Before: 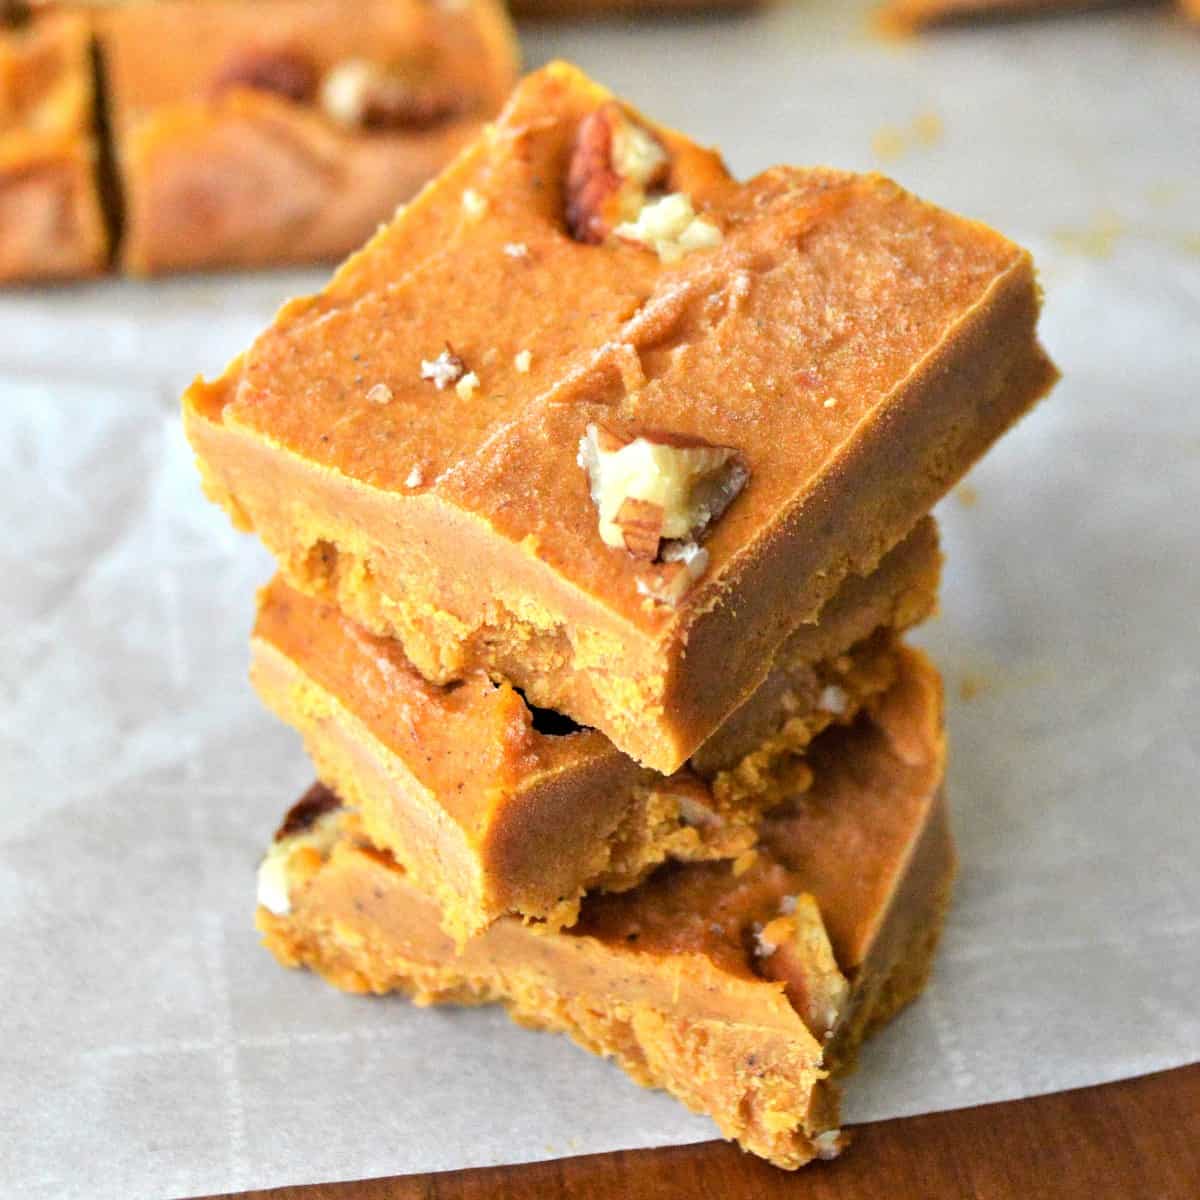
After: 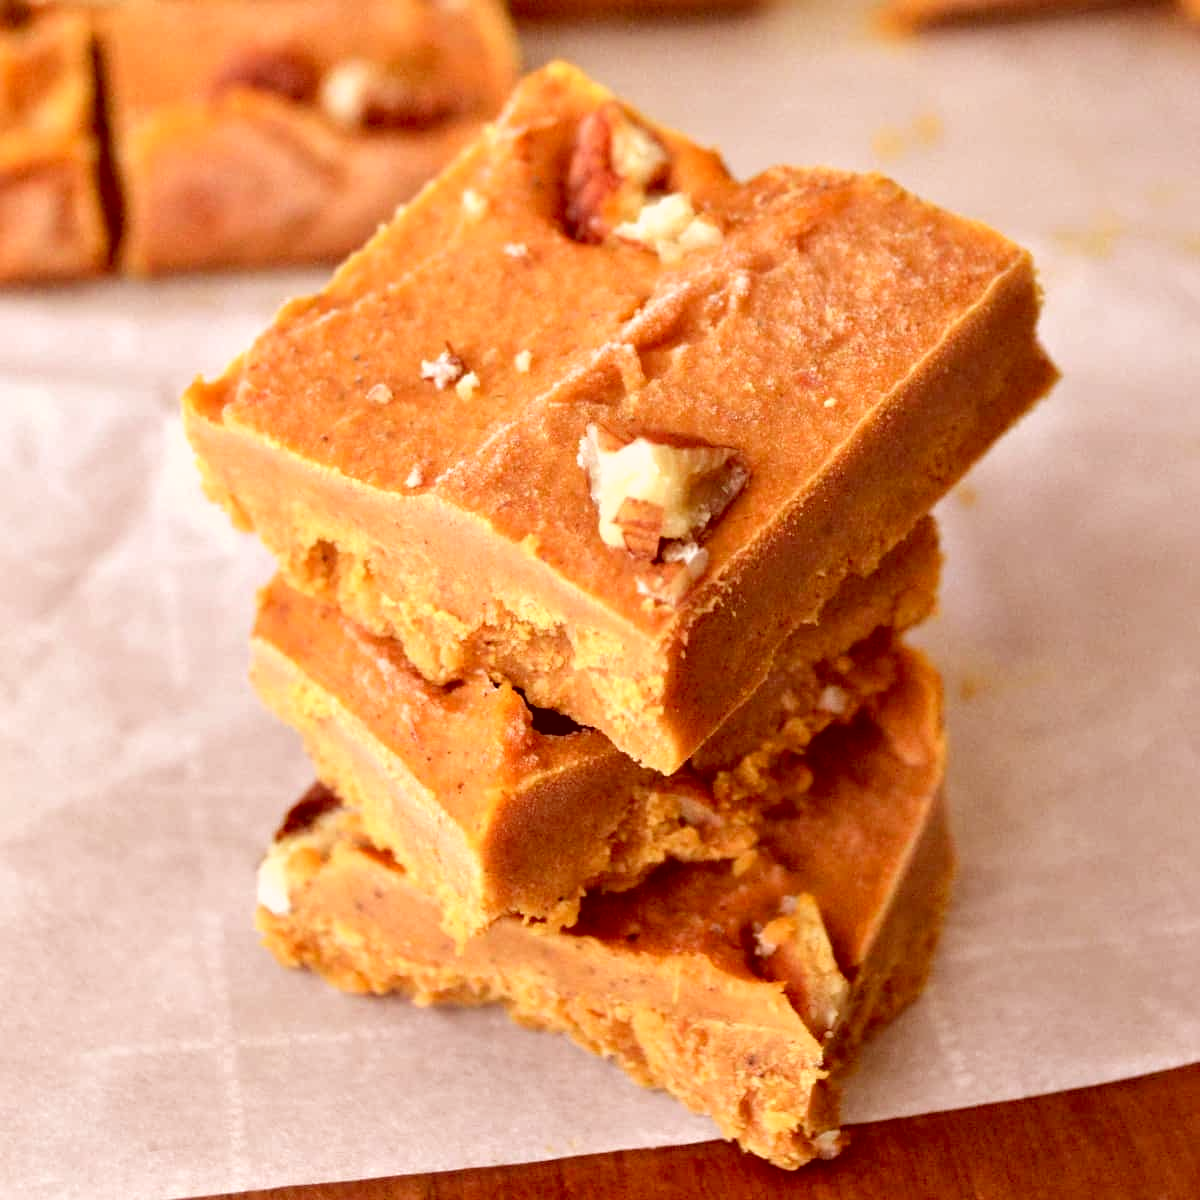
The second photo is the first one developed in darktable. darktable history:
color correction: highlights a* 9.54, highlights b* 9.01, shadows a* 39.27, shadows b* 39.3, saturation 0.822
